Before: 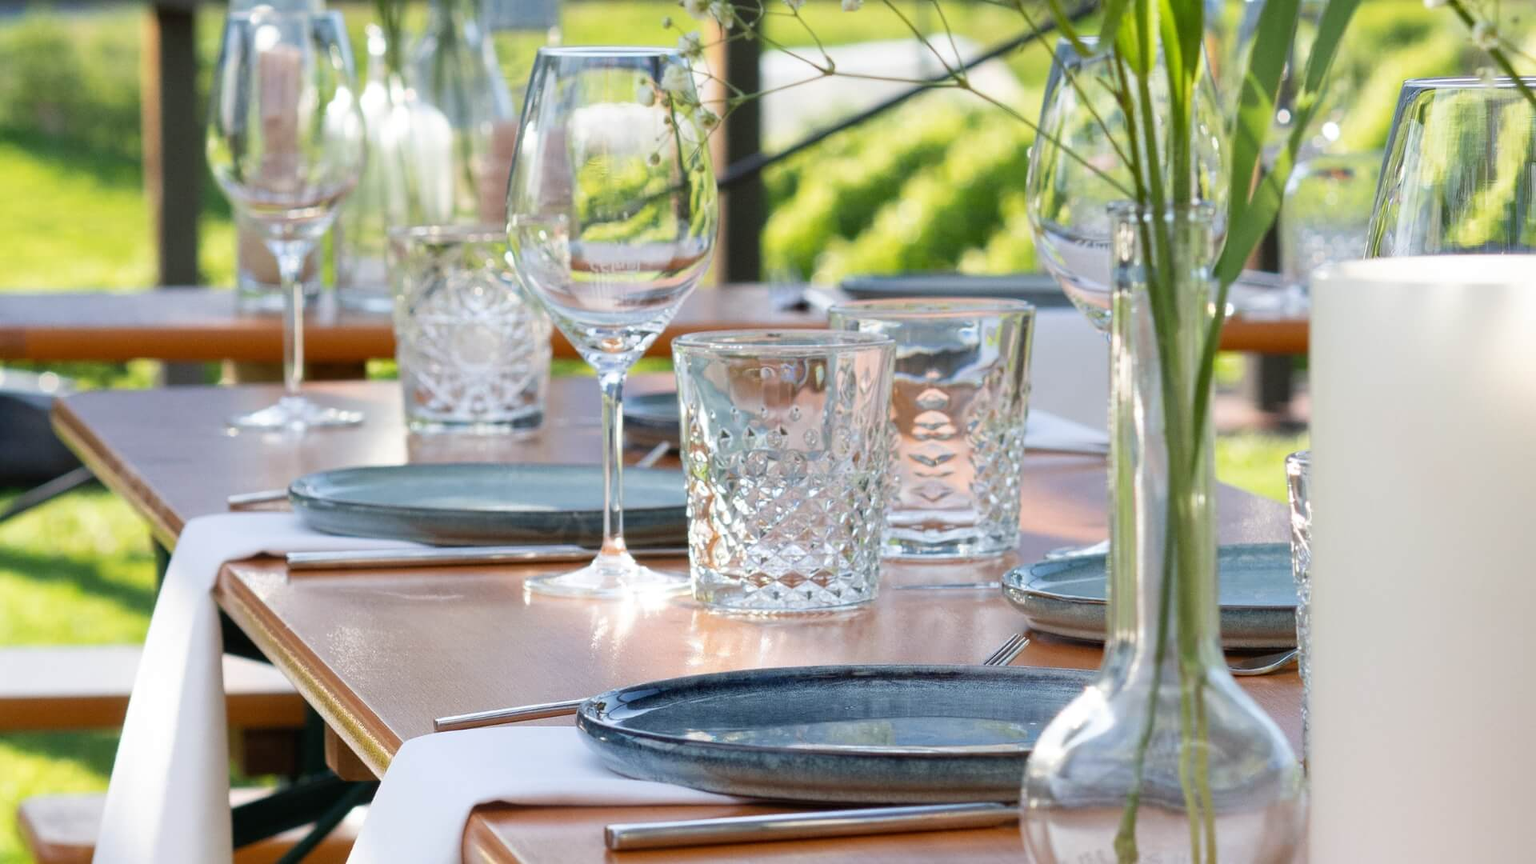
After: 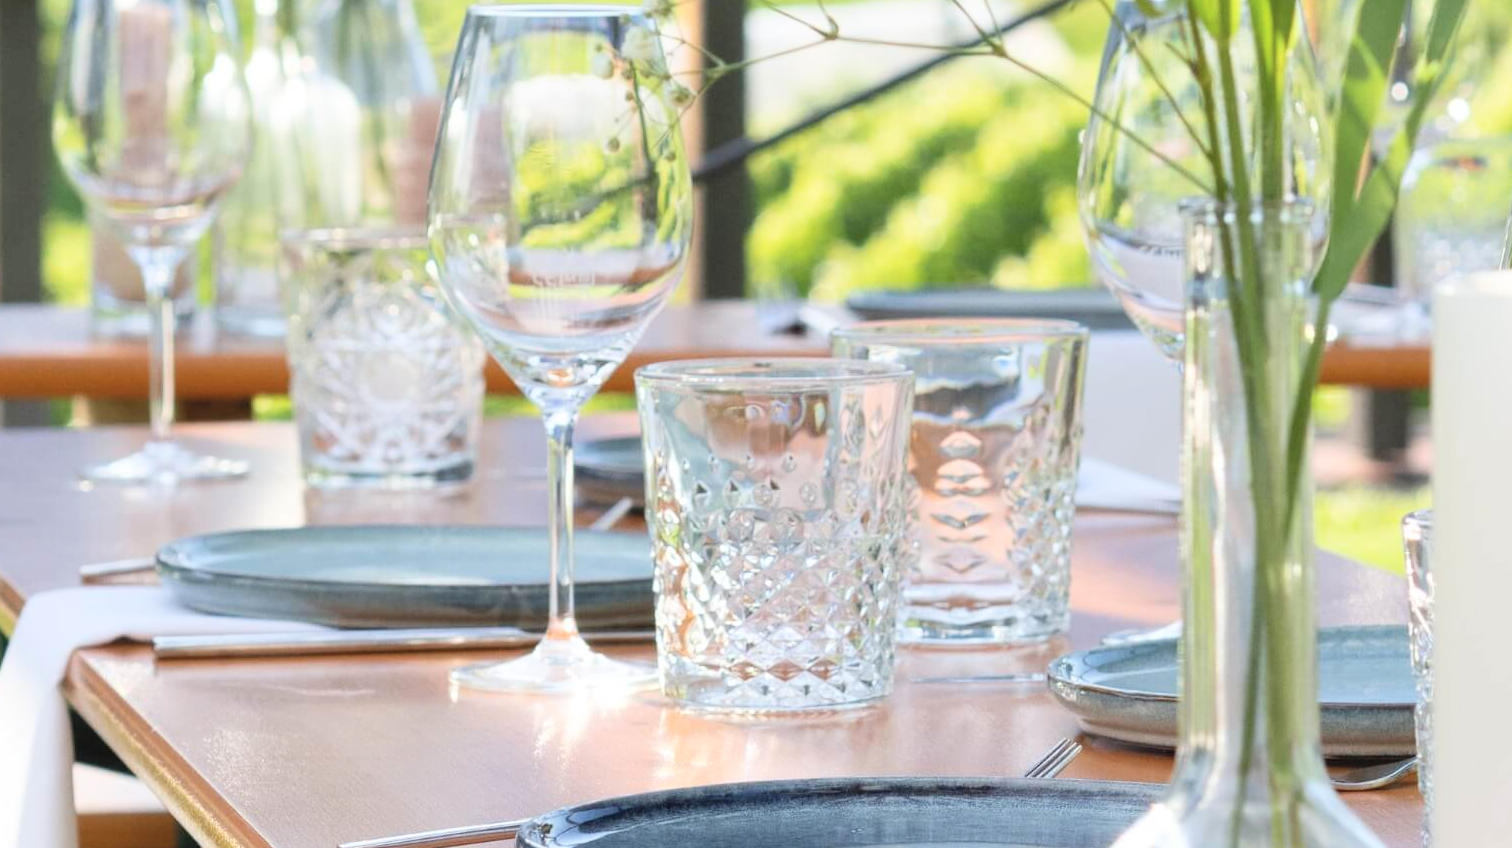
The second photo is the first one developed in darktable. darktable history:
crop and rotate: left 10.72%, top 5.055%, right 10.488%, bottom 16.378%
contrast brightness saturation: contrast 0.141, brightness 0.229
exposure: compensate highlight preservation false
